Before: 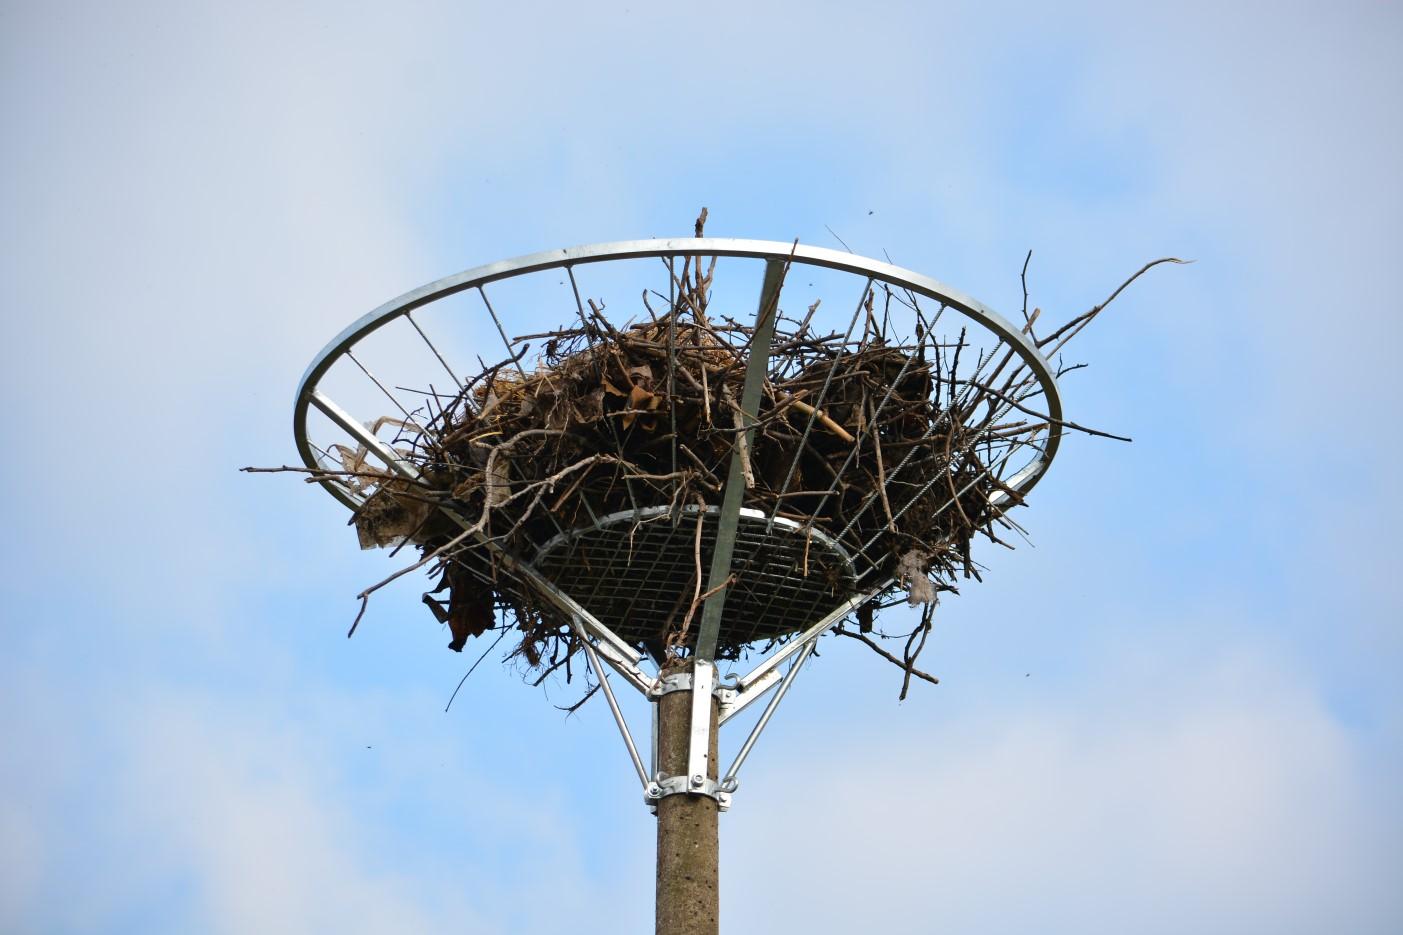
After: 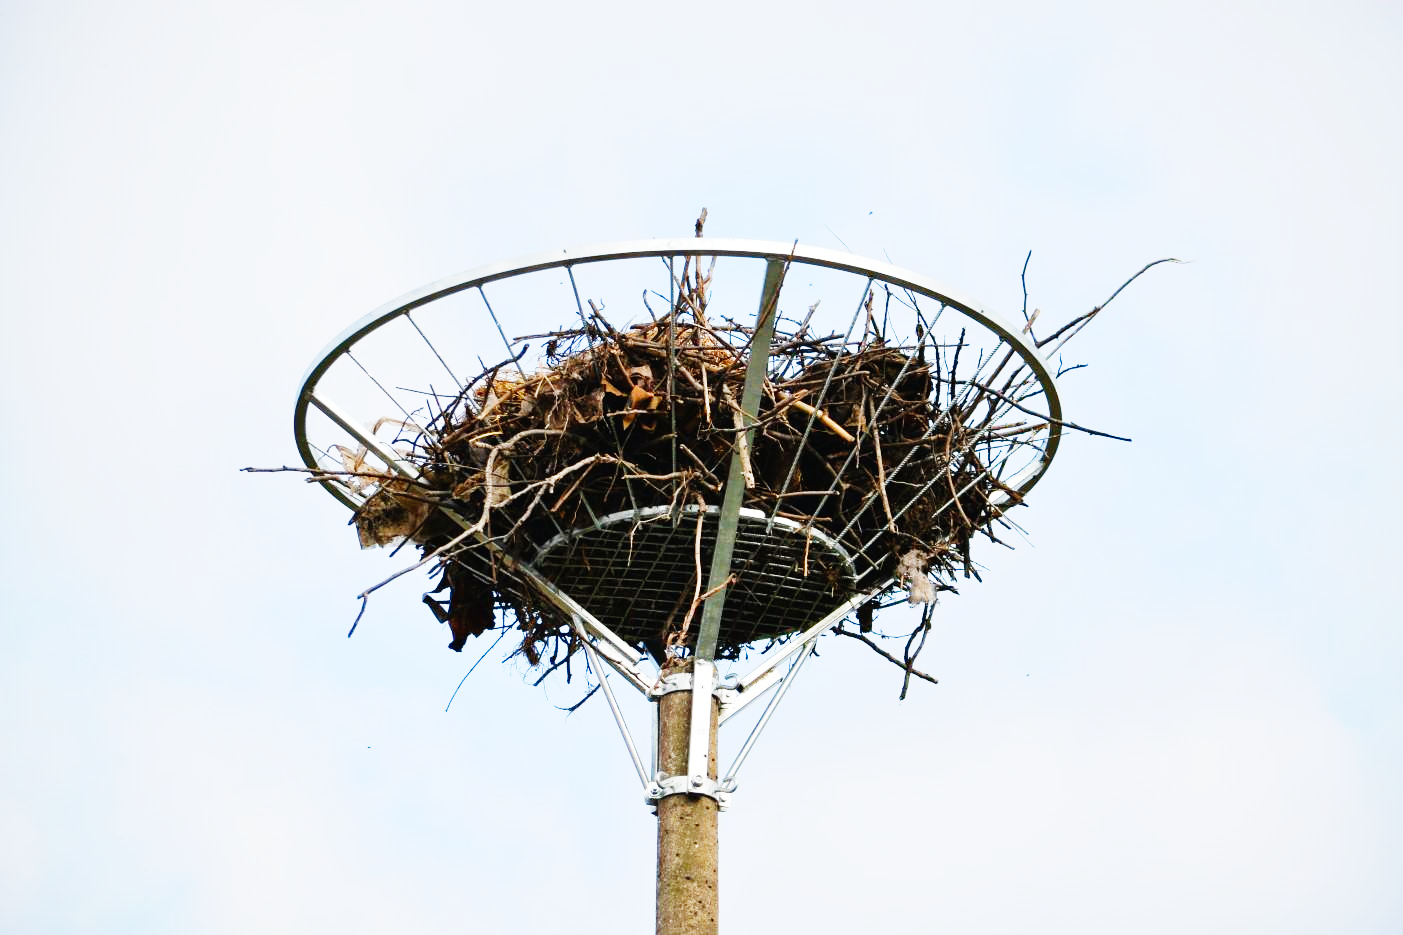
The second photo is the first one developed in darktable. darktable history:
levels: levels [0, 0.478, 1]
base curve: curves: ch0 [(0, 0) (0, 0.001) (0.001, 0.001) (0.004, 0.002) (0.007, 0.004) (0.015, 0.013) (0.033, 0.045) (0.052, 0.096) (0.075, 0.17) (0.099, 0.241) (0.163, 0.42) (0.219, 0.55) (0.259, 0.616) (0.327, 0.722) (0.365, 0.765) (0.522, 0.873) (0.547, 0.881) (0.689, 0.919) (0.826, 0.952) (1, 1)], preserve colors none
